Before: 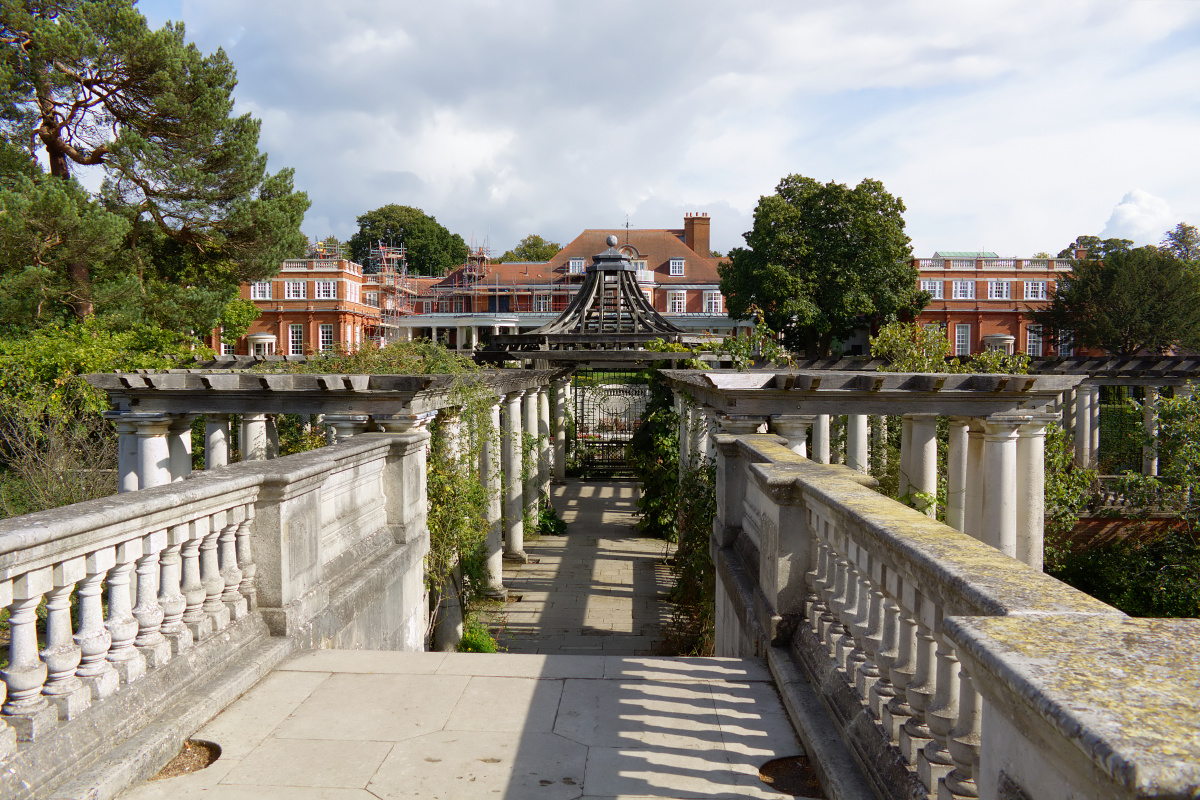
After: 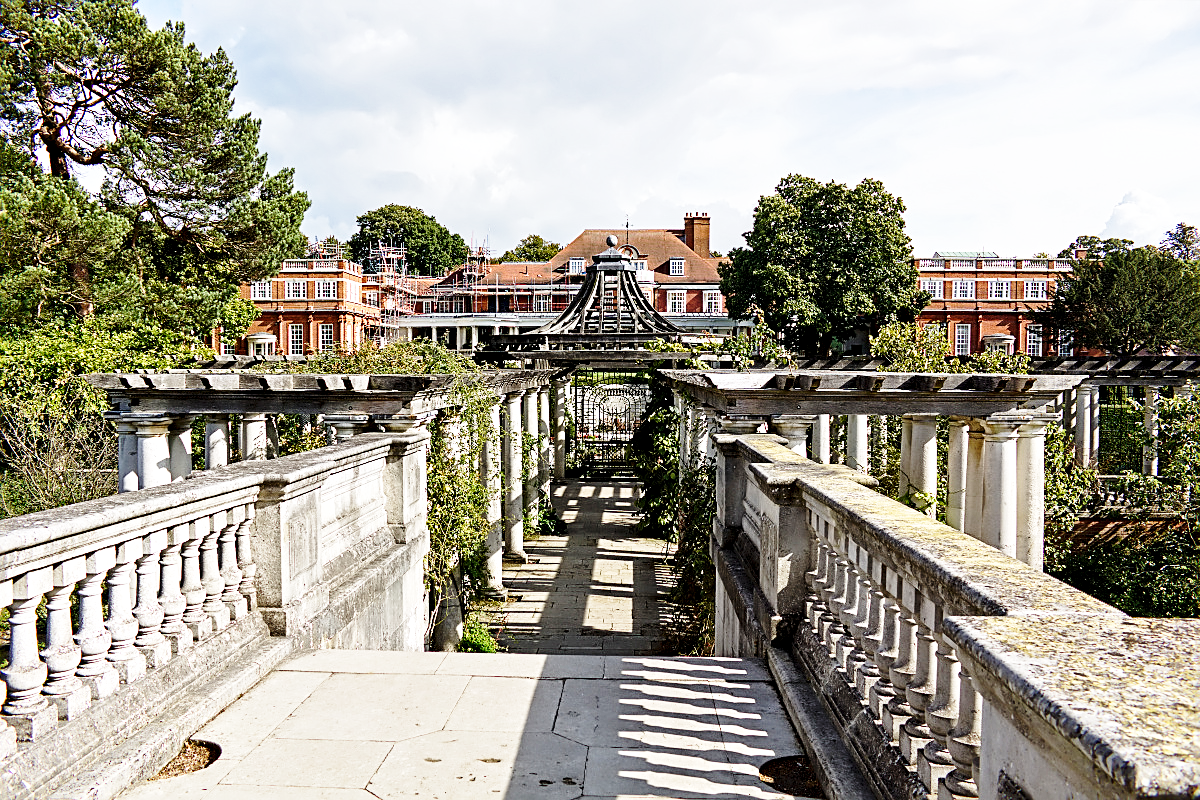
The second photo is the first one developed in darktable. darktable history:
sharpen: on, module defaults
base curve: curves: ch0 [(0, 0) (0.028, 0.03) (0.121, 0.232) (0.46, 0.748) (0.859, 0.968) (1, 1)], preserve colors none
contrast equalizer: octaves 7, y [[0.5, 0.542, 0.583, 0.625, 0.667, 0.708], [0.5 ×6], [0.5 ×6], [0 ×6], [0 ×6]]
